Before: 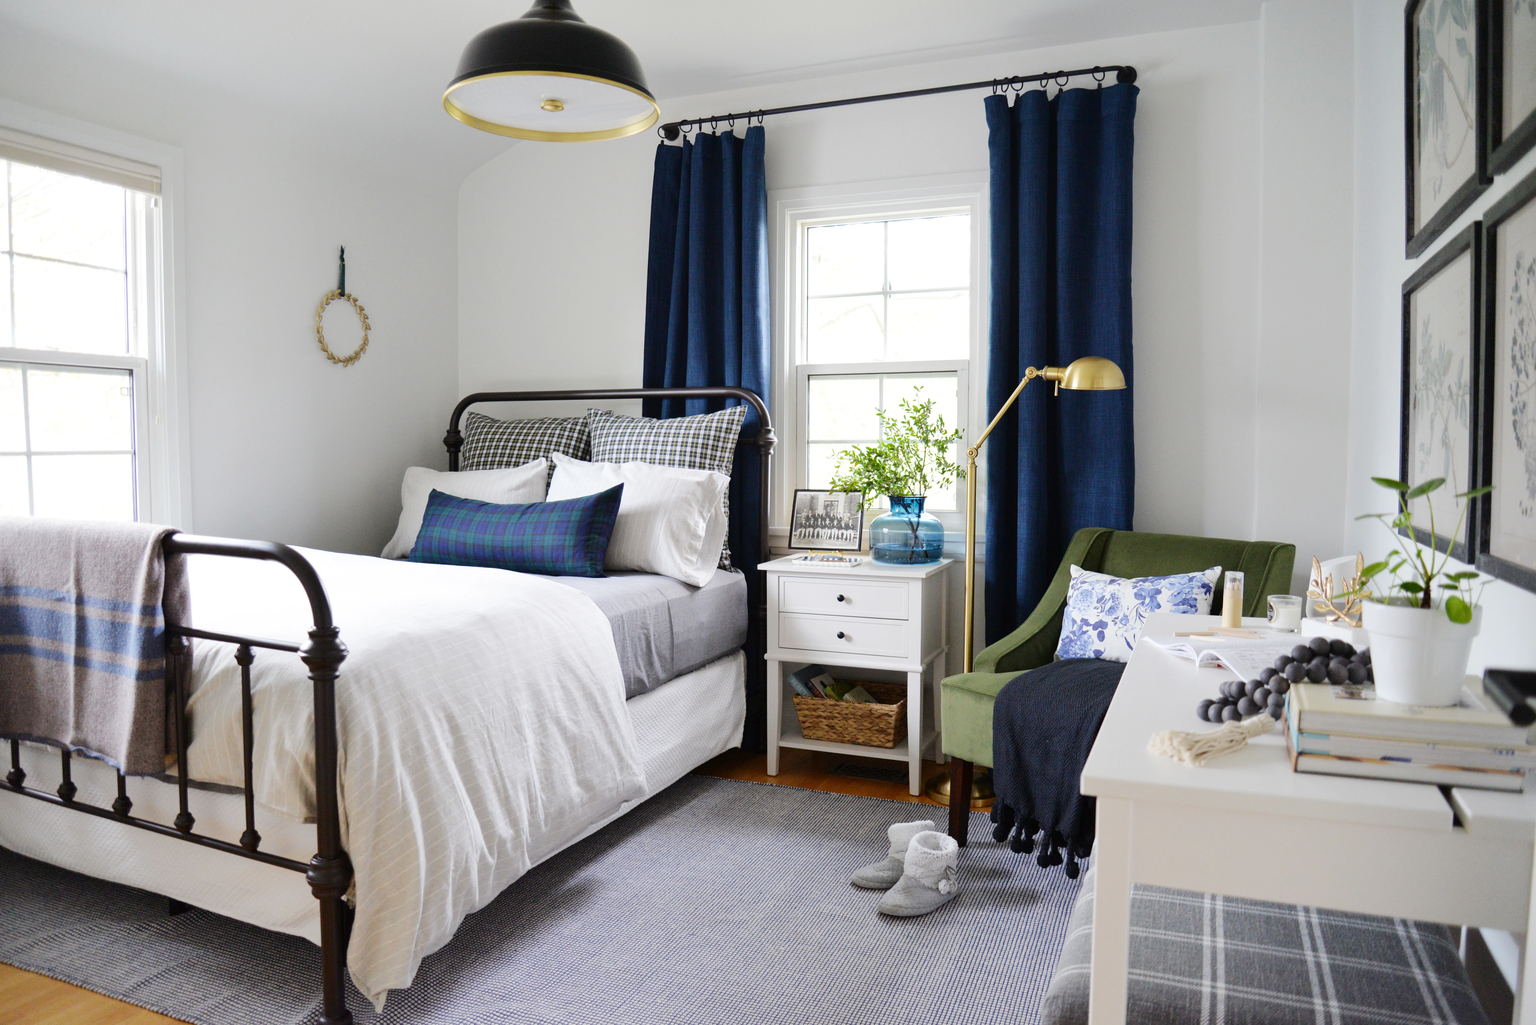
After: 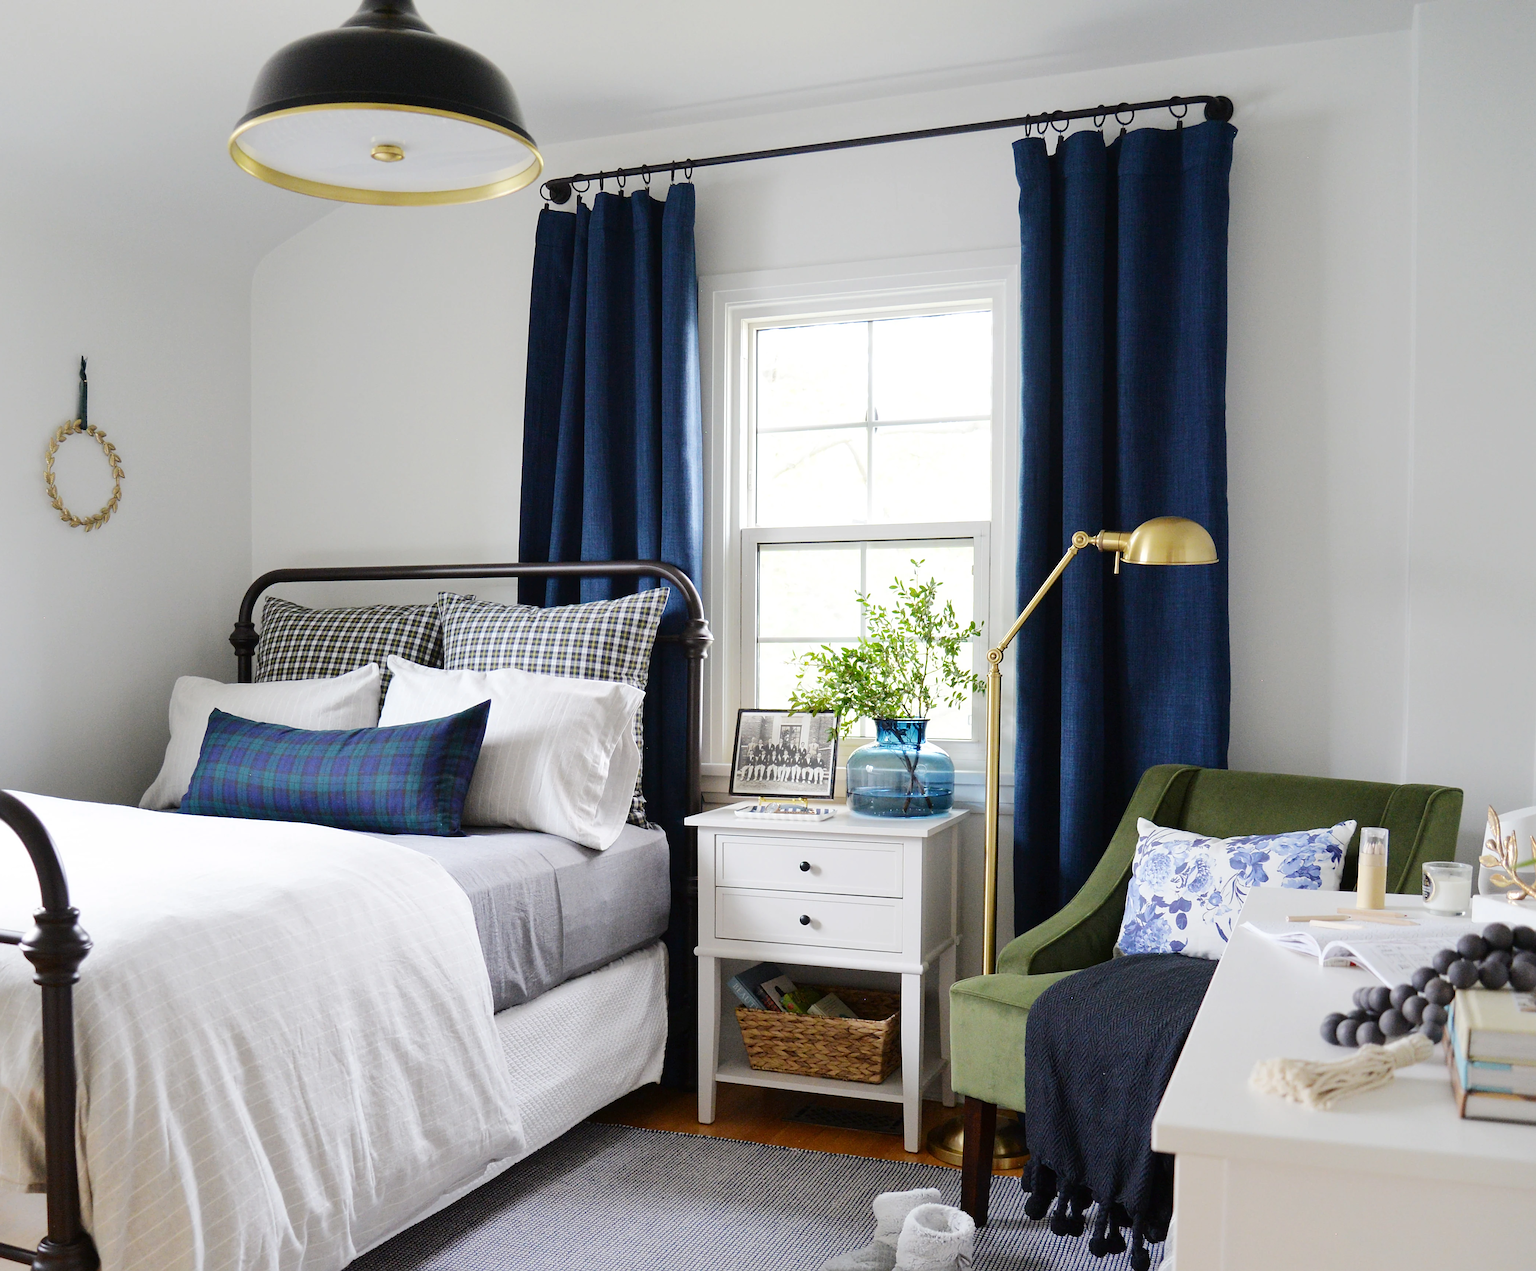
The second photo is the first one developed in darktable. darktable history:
crop: left 18.558%, right 12.349%, bottom 14.365%
sharpen: on, module defaults
